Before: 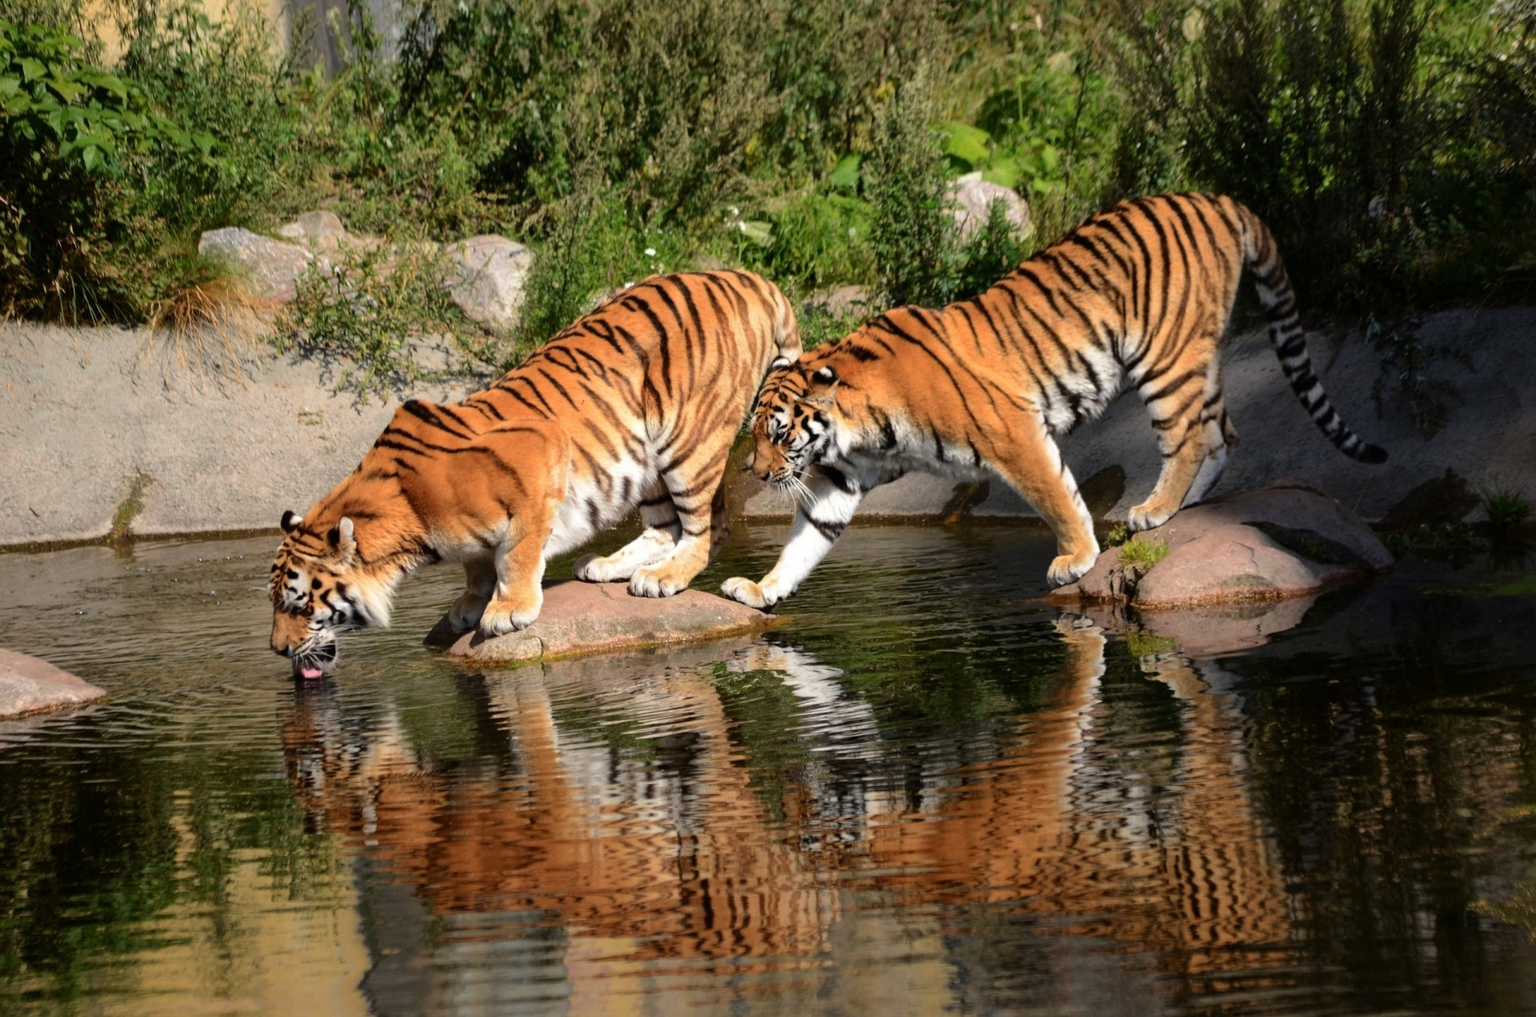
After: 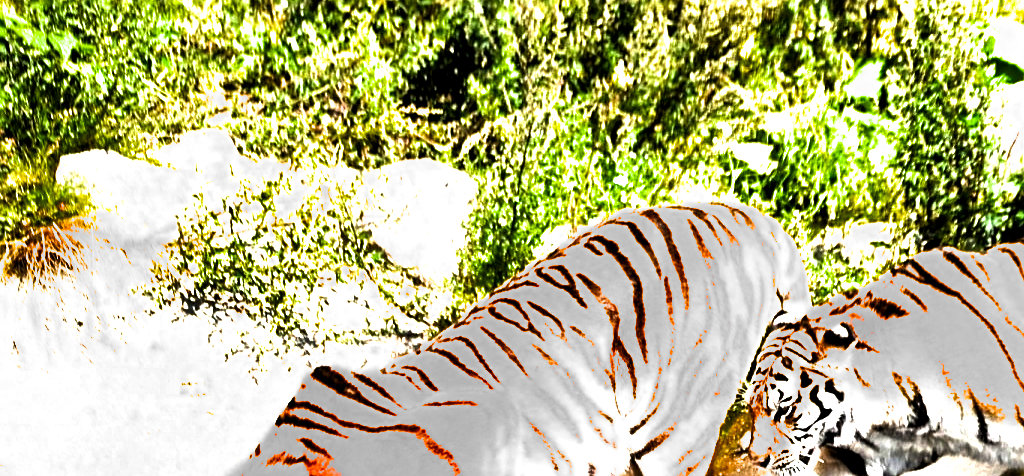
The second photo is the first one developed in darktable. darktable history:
exposure: black level correction 0, exposure 1.743 EV, compensate highlight preservation false
crop: left 10.047%, top 10.614%, right 36.592%, bottom 51.881%
levels: levels [0, 0.48, 0.961]
sharpen: on, module defaults
filmic rgb: black relative exposure -8.3 EV, white relative exposure 2.21 EV, hardness 7.06, latitude 85.93%, contrast 1.681, highlights saturation mix -3.54%, shadows ↔ highlights balance -2.21%, add noise in highlights 0.001, preserve chrominance max RGB, color science v3 (2019), use custom middle-gray values true, contrast in highlights soft
shadows and highlights: shadows 52.65, soften with gaussian
color balance rgb: perceptual saturation grading › global saturation 18.247%, global vibrance 20%
local contrast: mode bilateral grid, contrast 21, coarseness 49, detail 120%, midtone range 0.2
